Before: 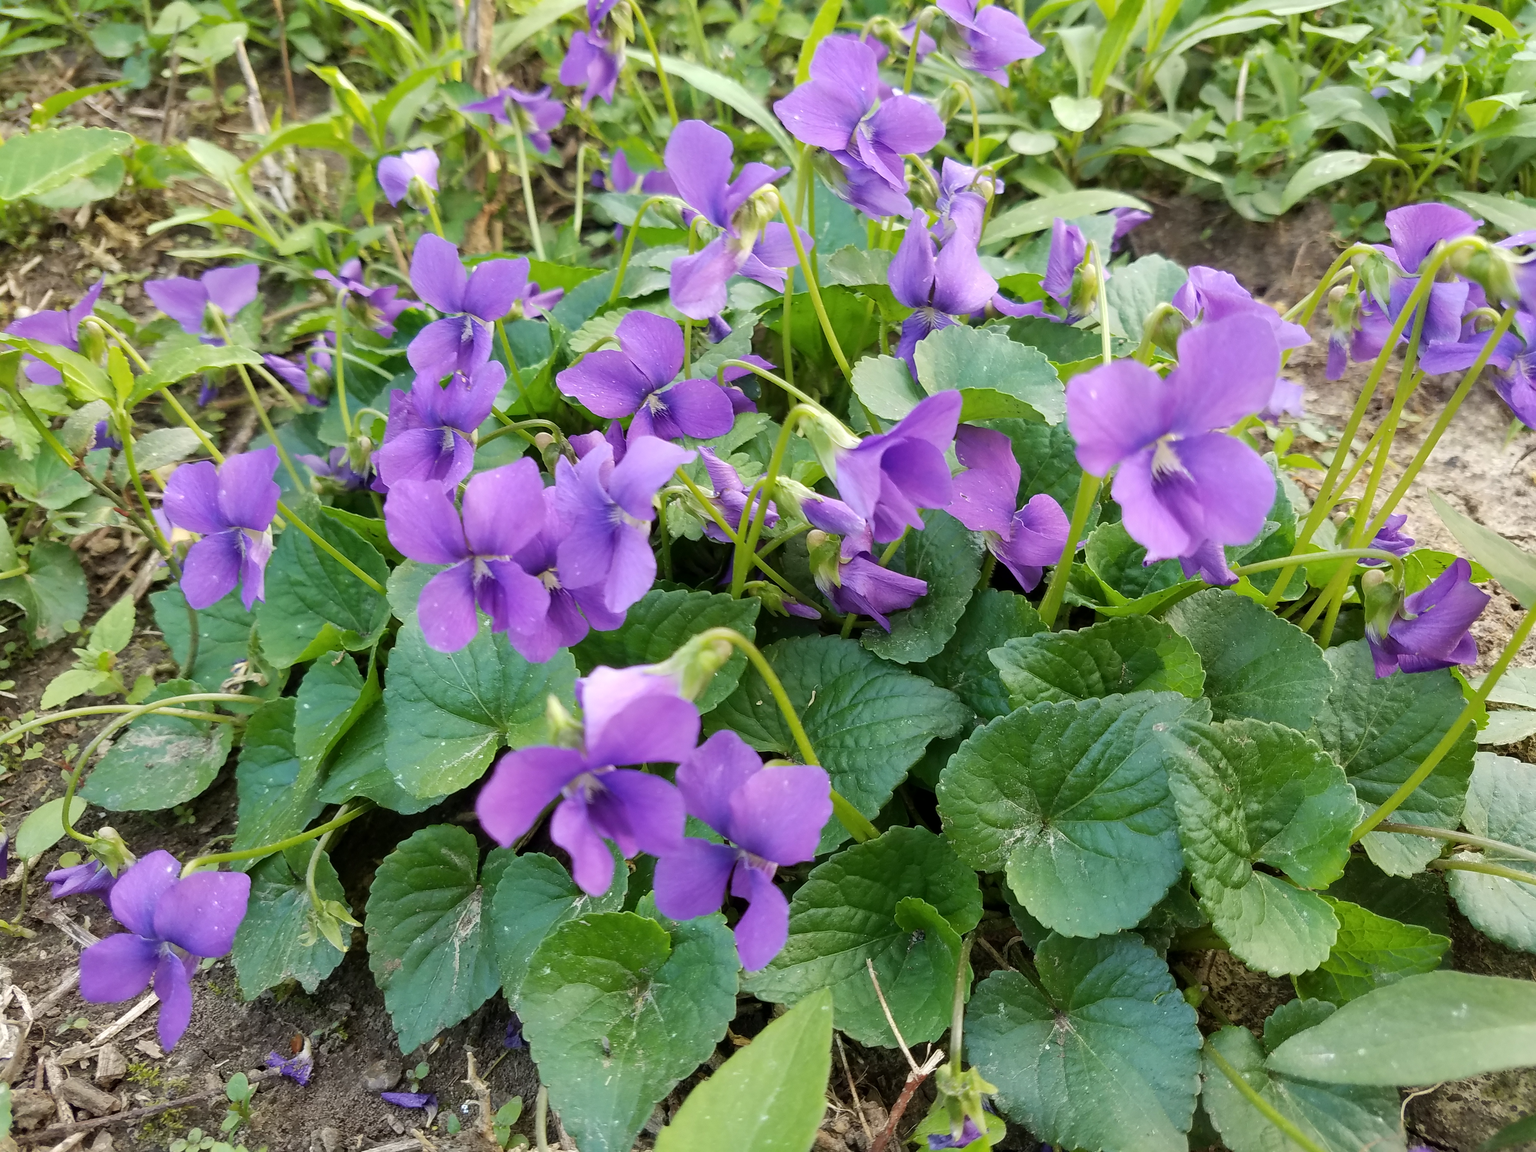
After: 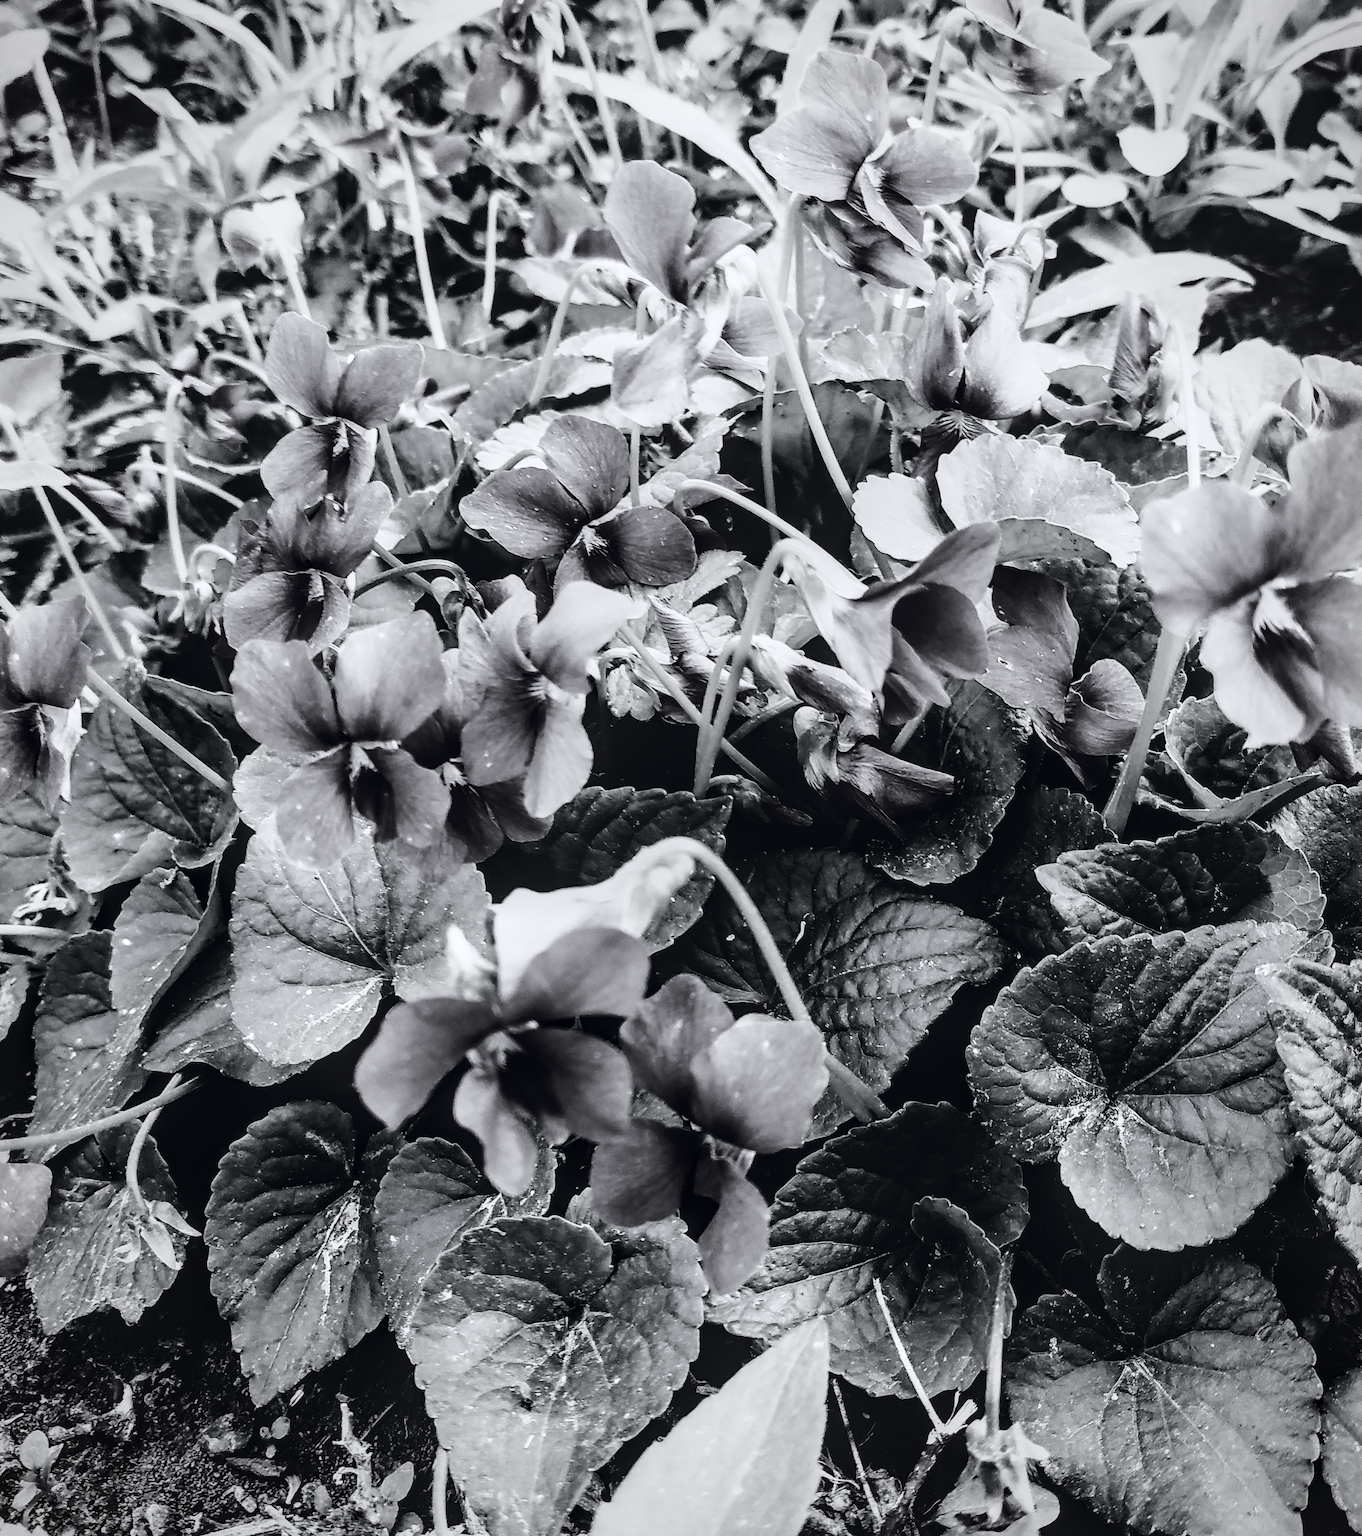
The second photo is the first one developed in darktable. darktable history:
crop and rotate: left 13.81%, right 19.694%
contrast brightness saturation: contrast 0.022, brightness -0.988, saturation -0.981
exposure: compensate highlight preservation false
tone curve: curves: ch0 [(0, 0.023) (0.104, 0.058) (0.21, 0.162) (0.469, 0.524) (0.579, 0.65) (0.725, 0.8) (0.858, 0.903) (1, 0.974)]; ch1 [(0, 0) (0.414, 0.395) (0.447, 0.447) (0.502, 0.501) (0.521, 0.512) (0.566, 0.566) (0.618, 0.61) (0.654, 0.642) (1, 1)]; ch2 [(0, 0) (0.369, 0.388) (0.437, 0.453) (0.492, 0.485) (0.524, 0.508) (0.553, 0.566) (0.583, 0.608) (1, 1)], color space Lab, independent channels, preserve colors none
local contrast: on, module defaults
vignetting: brightness -0.334, unbound false
base curve: curves: ch0 [(0, 0) (0.007, 0.004) (0.027, 0.03) (0.046, 0.07) (0.207, 0.54) (0.442, 0.872) (0.673, 0.972) (1, 1)], preserve colors none
